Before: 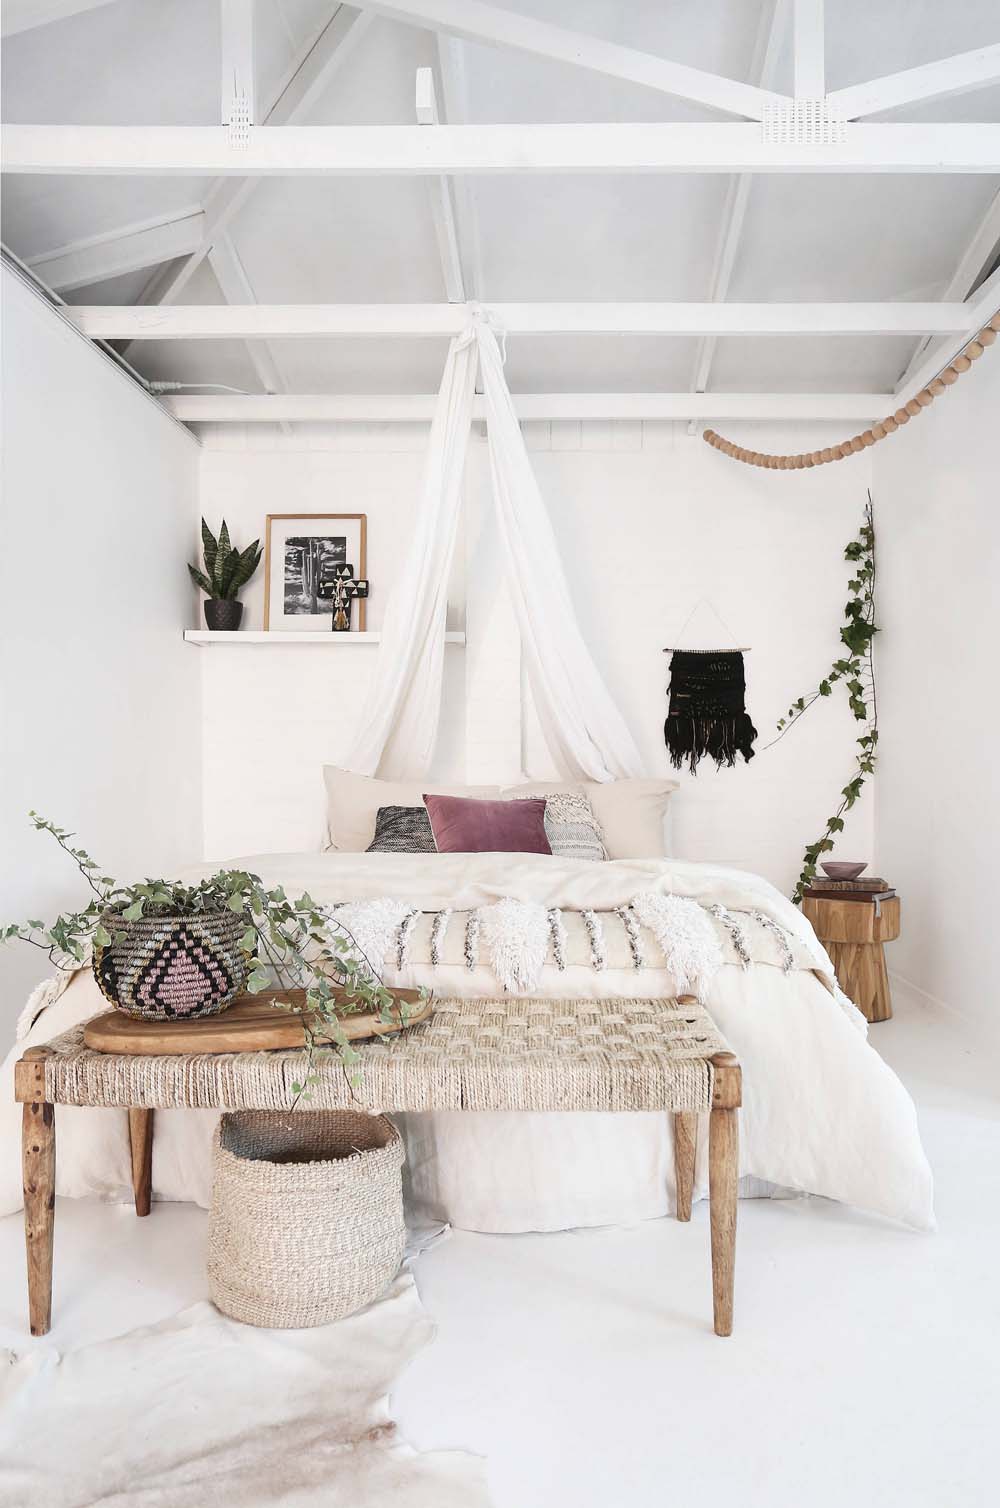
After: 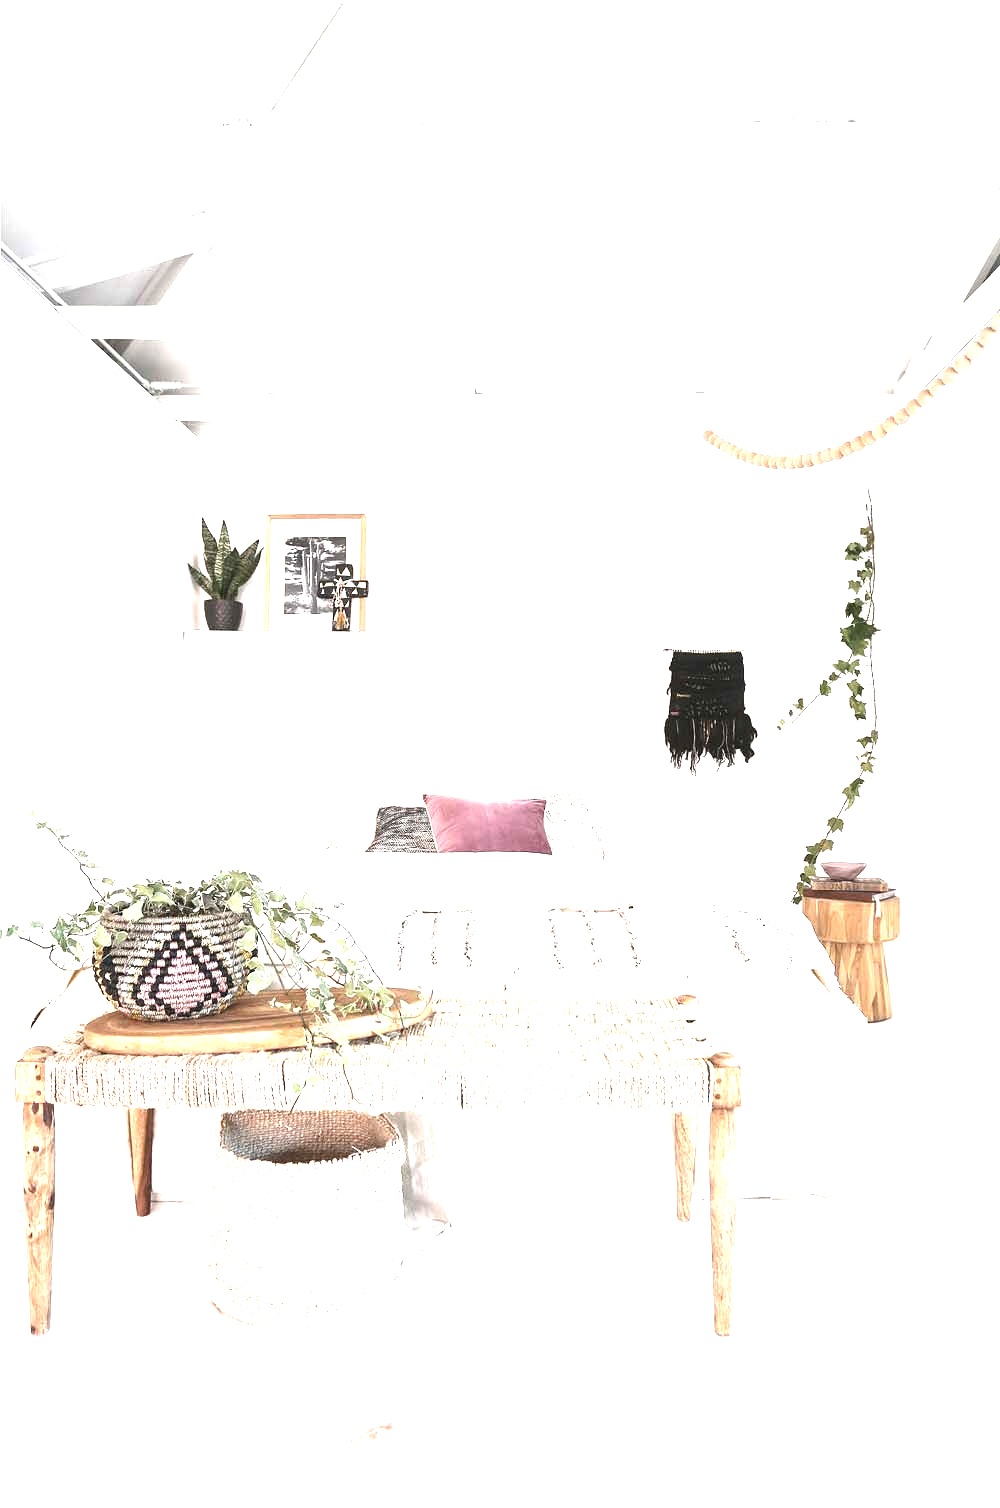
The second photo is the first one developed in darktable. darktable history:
exposure: black level correction 0, exposure 1.388 EV, compensate exposure bias true, compensate highlight preservation false
shadows and highlights: radius 110.86, shadows 51.09, white point adjustment 9.16, highlights -4.17, highlights color adjustment 32.2%, soften with gaussian
